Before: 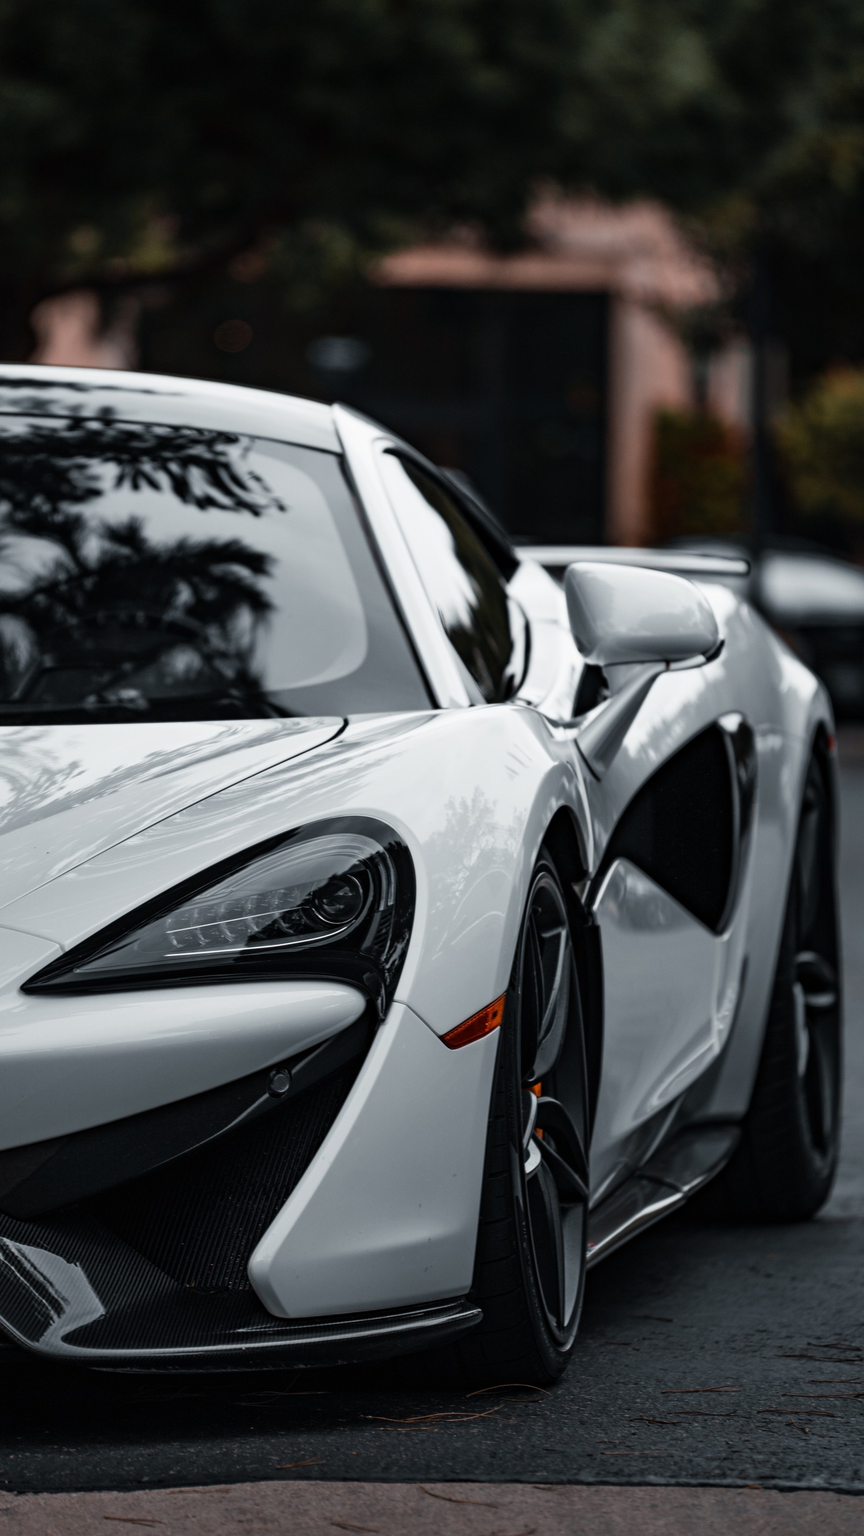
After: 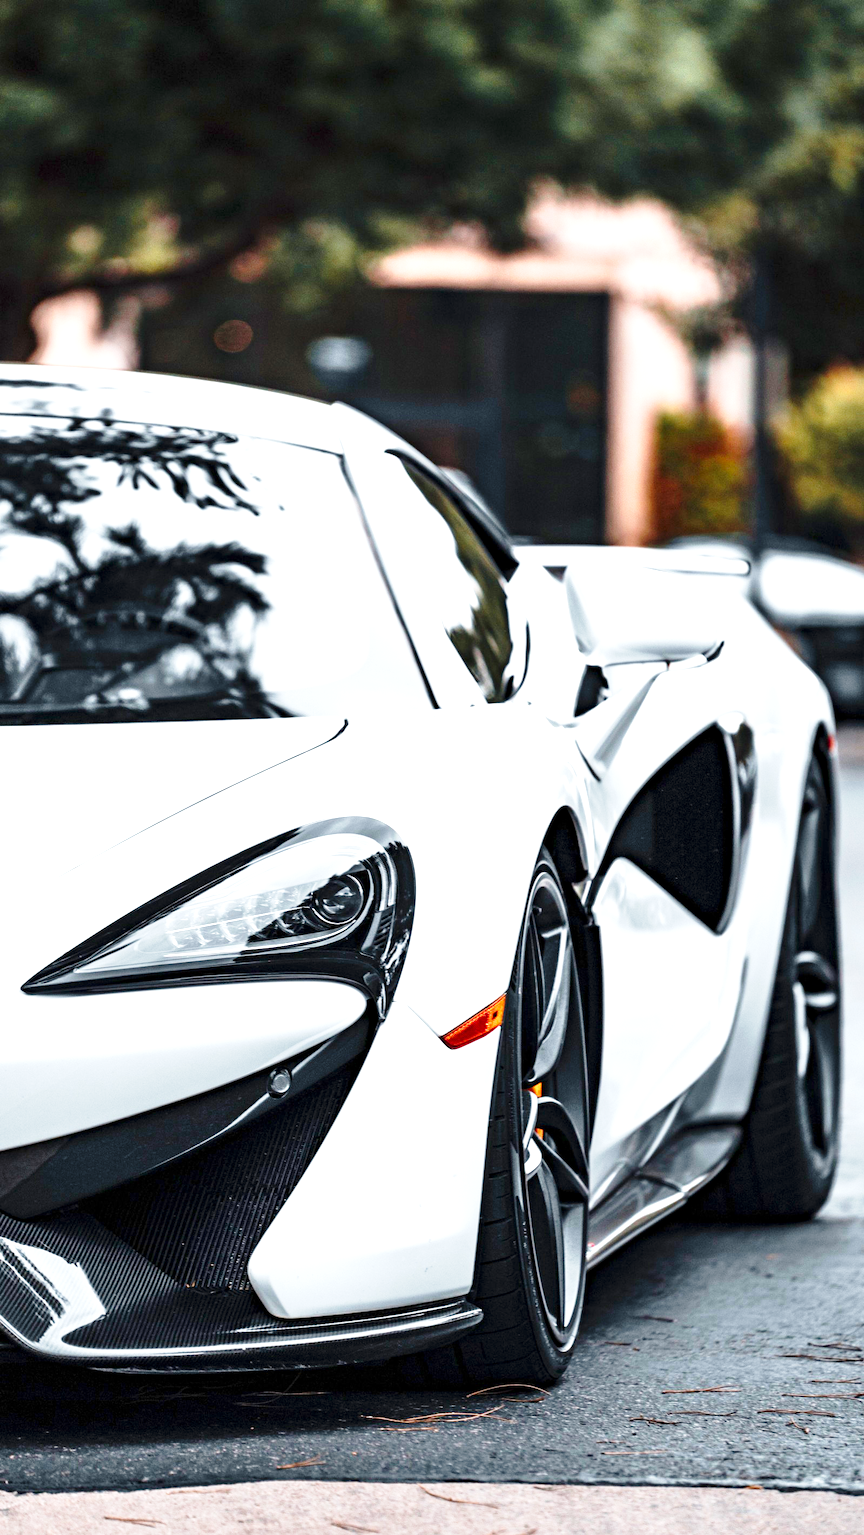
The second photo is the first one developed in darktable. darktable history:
rotate and perspective: automatic cropping original format, crop left 0, crop top 0
base curve: curves: ch0 [(0, 0) (0.028, 0.03) (0.121, 0.232) (0.46, 0.748) (0.859, 0.968) (1, 1)], preserve colors none
exposure: black level correction 0.001, exposure 2.607 EV, compensate exposure bias true, compensate highlight preservation false
